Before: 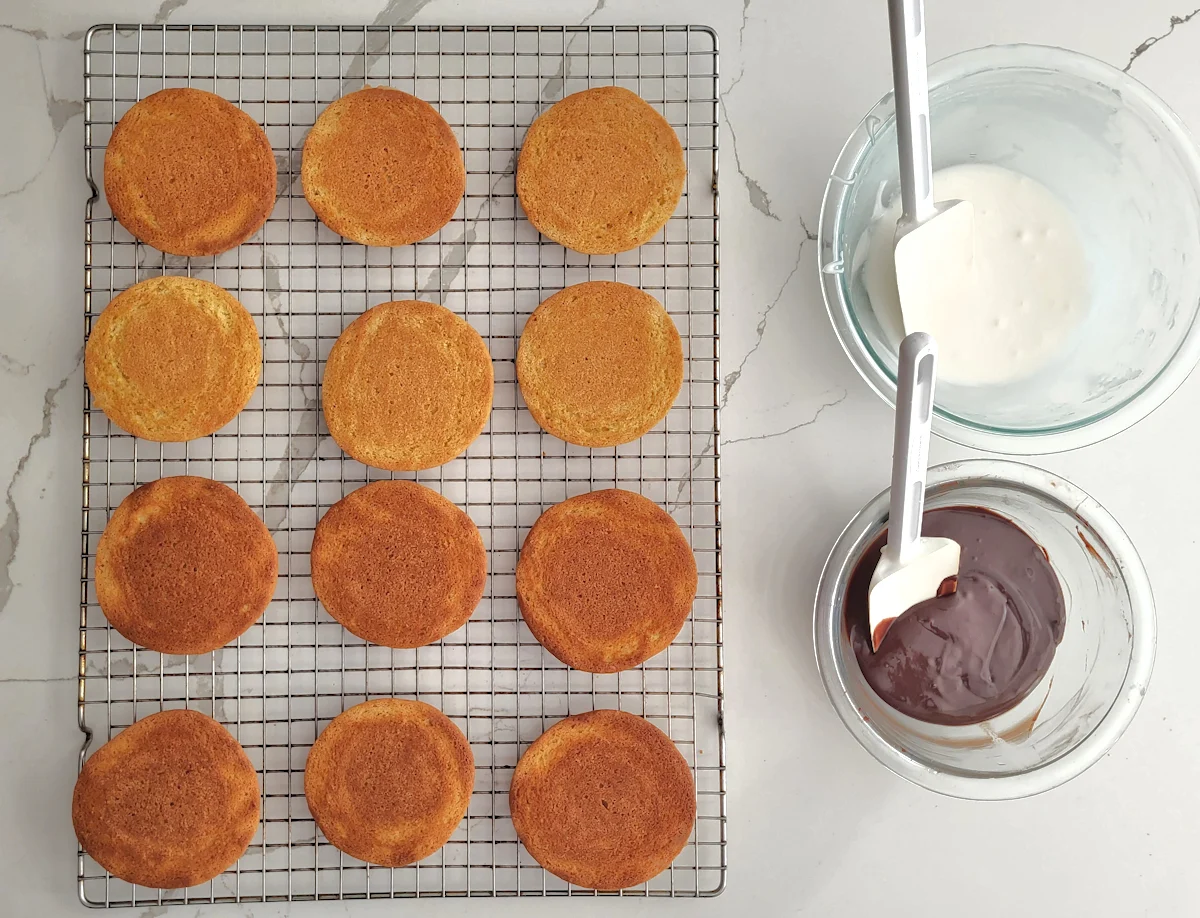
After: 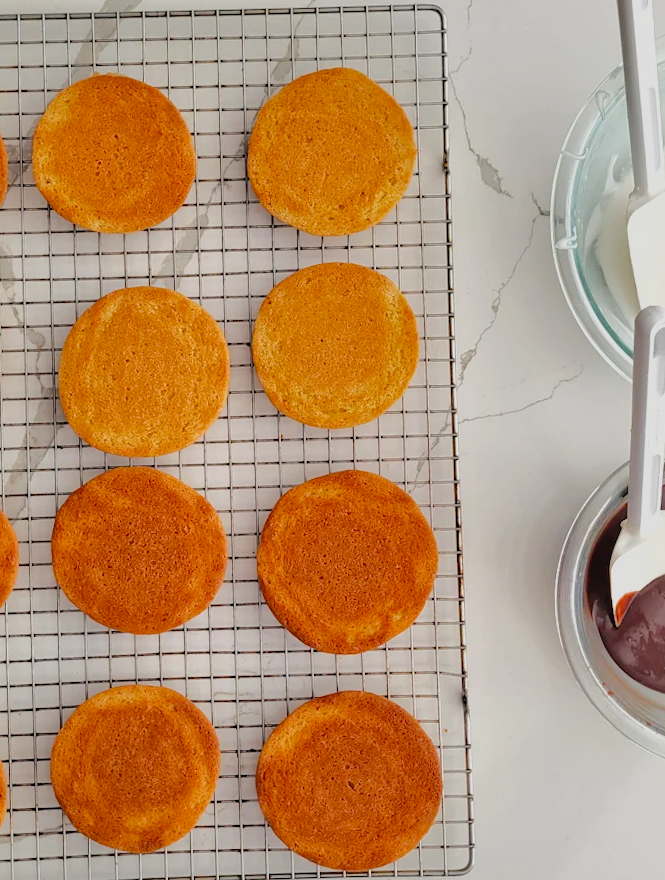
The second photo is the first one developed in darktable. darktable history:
exposure: exposure 0.217 EV, compensate highlight preservation false
crop: left 21.496%, right 22.254%
rotate and perspective: rotation -1.42°, crop left 0.016, crop right 0.984, crop top 0.035, crop bottom 0.965
filmic rgb: black relative exposure -7.75 EV, white relative exposure 4.4 EV, threshold 3 EV, hardness 3.76, latitude 38.11%, contrast 0.966, highlights saturation mix 10%, shadows ↔ highlights balance 4.59%, color science v4 (2020), enable highlight reconstruction true
